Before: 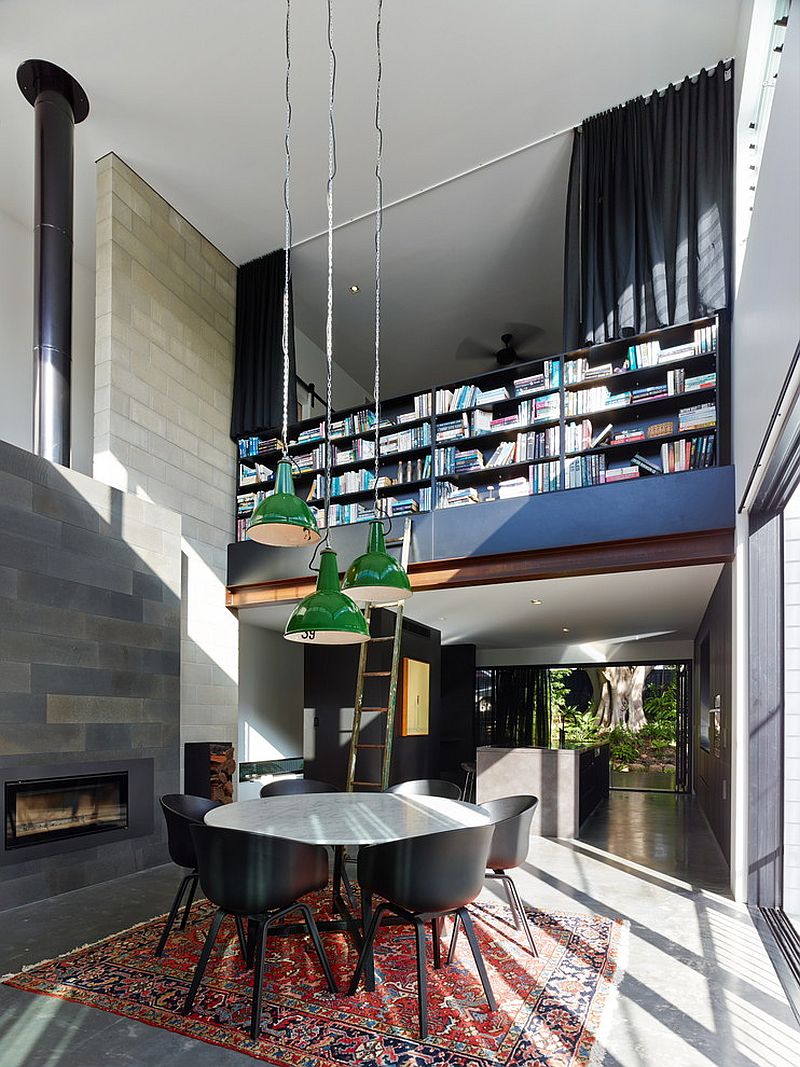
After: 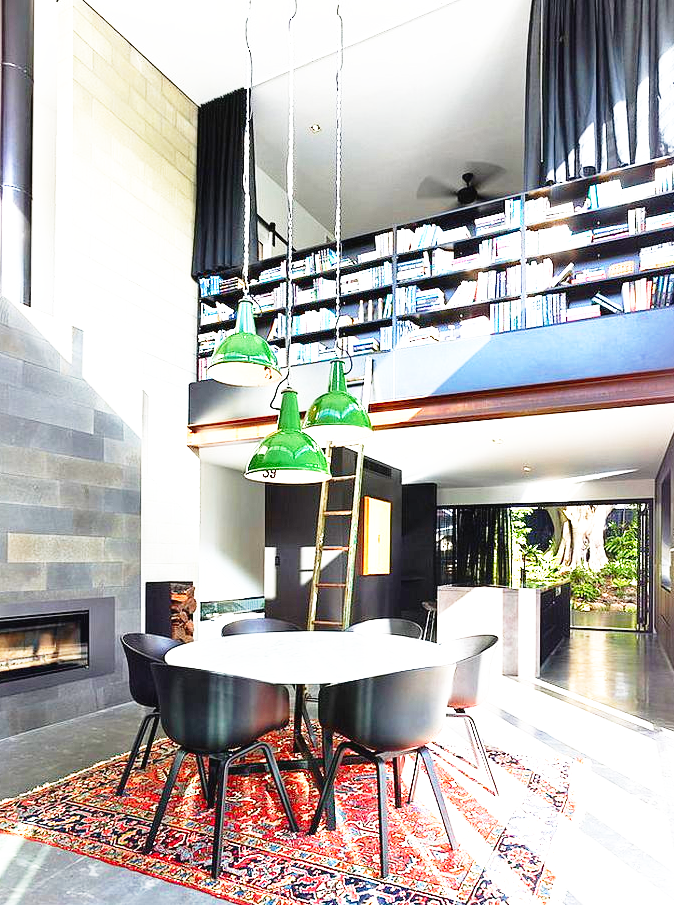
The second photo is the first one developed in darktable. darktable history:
crop and rotate: left 4.954%, top 15.182%, right 10.689%
exposure: black level correction -0.002, exposure 1.332 EV, compensate highlight preservation false
levels: mode automatic, levels [0, 0.48, 0.961]
base curve: curves: ch0 [(0, 0) (0.012, 0.01) (0.073, 0.168) (0.31, 0.711) (0.645, 0.957) (1, 1)], preserve colors none
